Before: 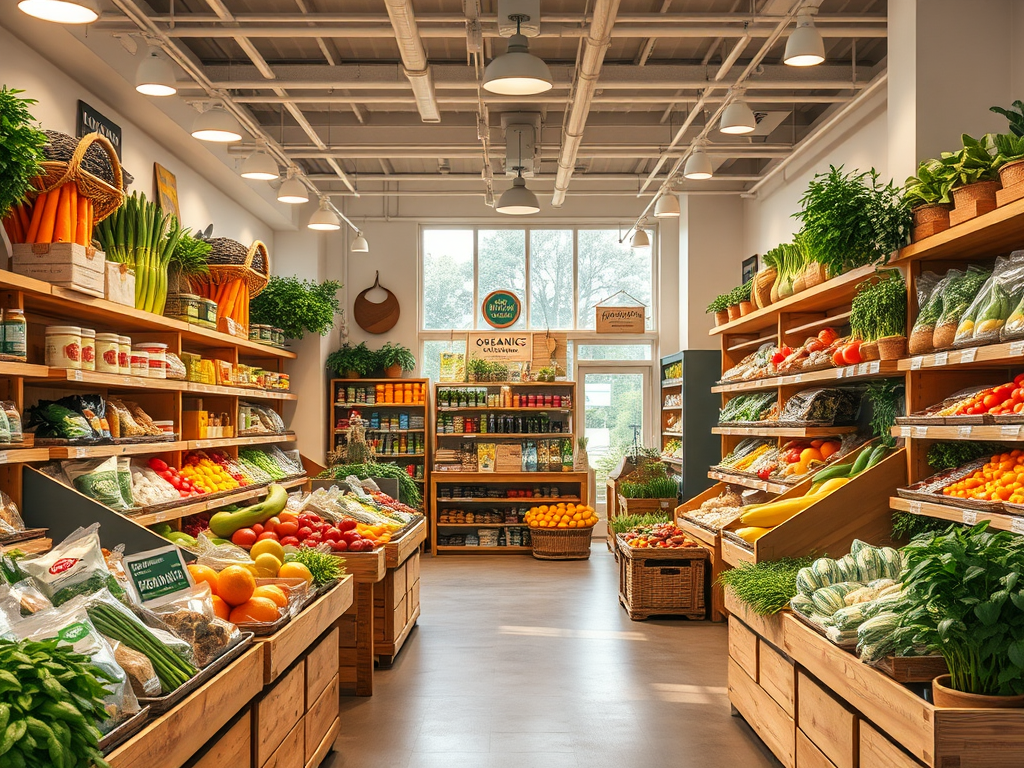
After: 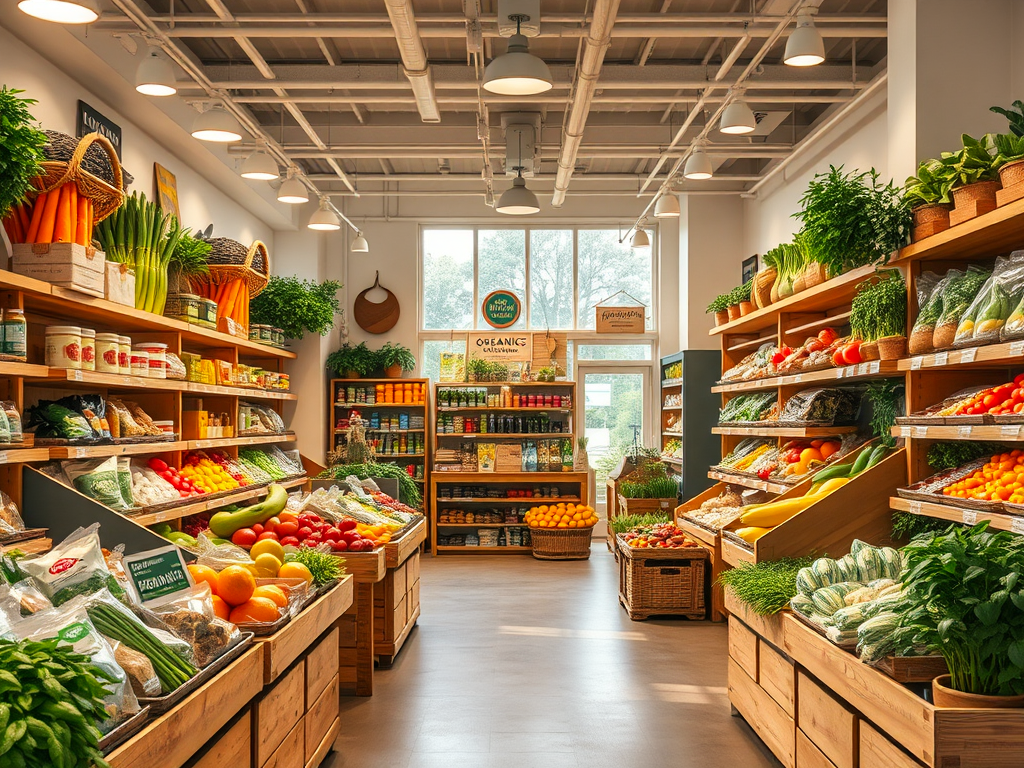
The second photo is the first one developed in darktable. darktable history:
color correction: highlights b* 0.063, saturation 1.07
